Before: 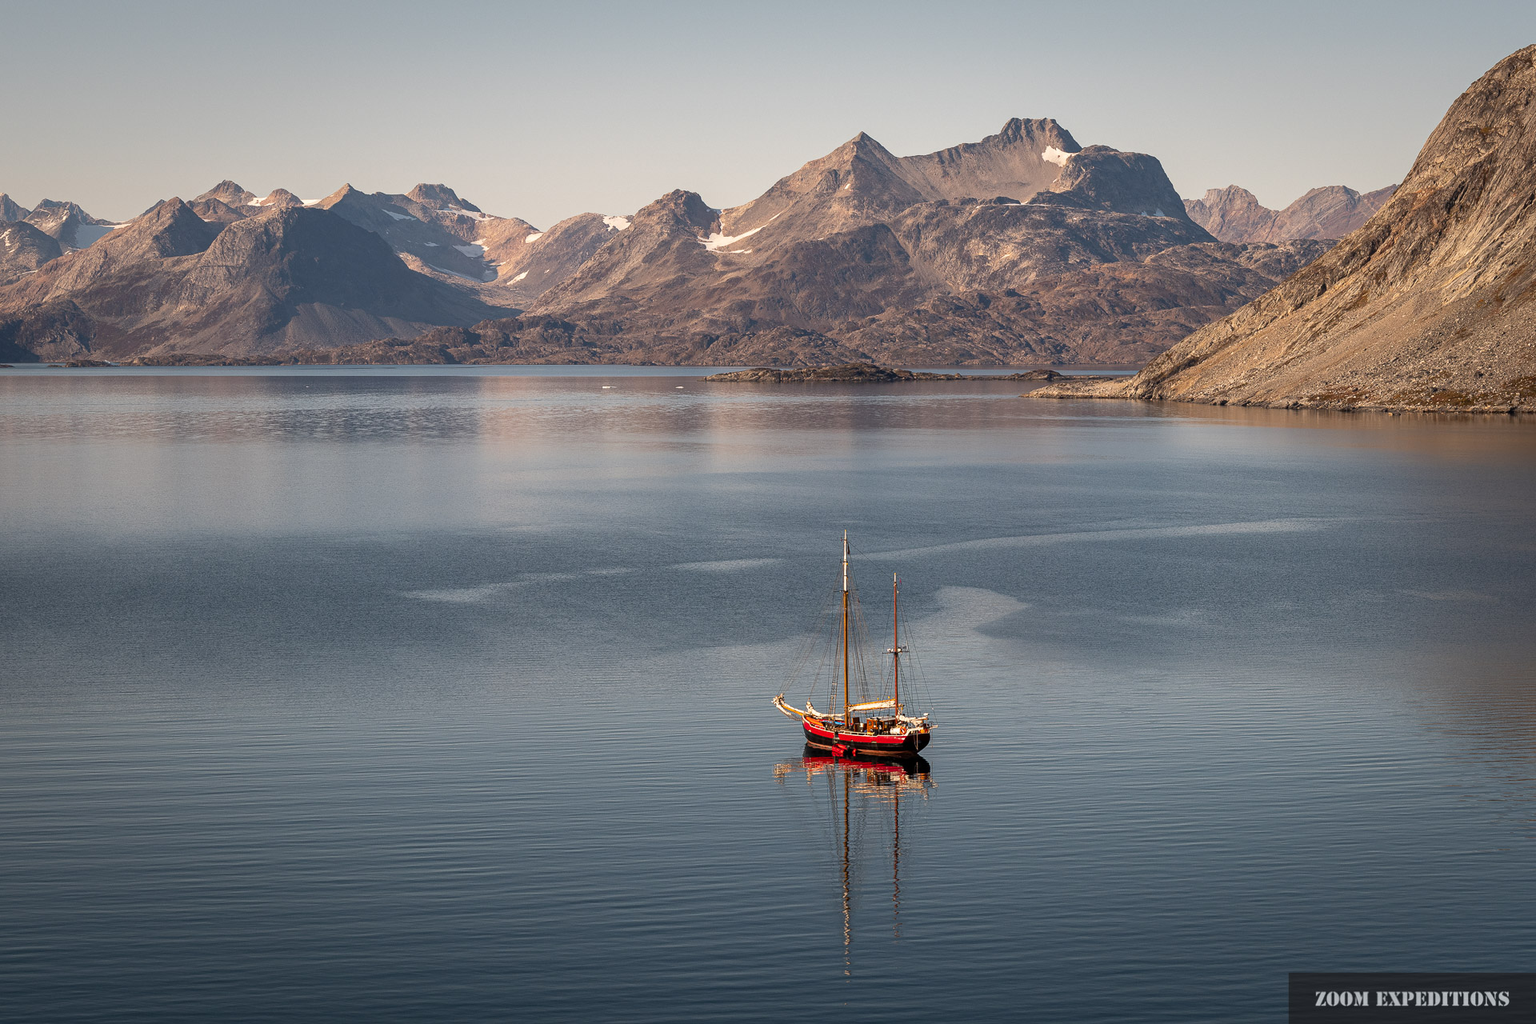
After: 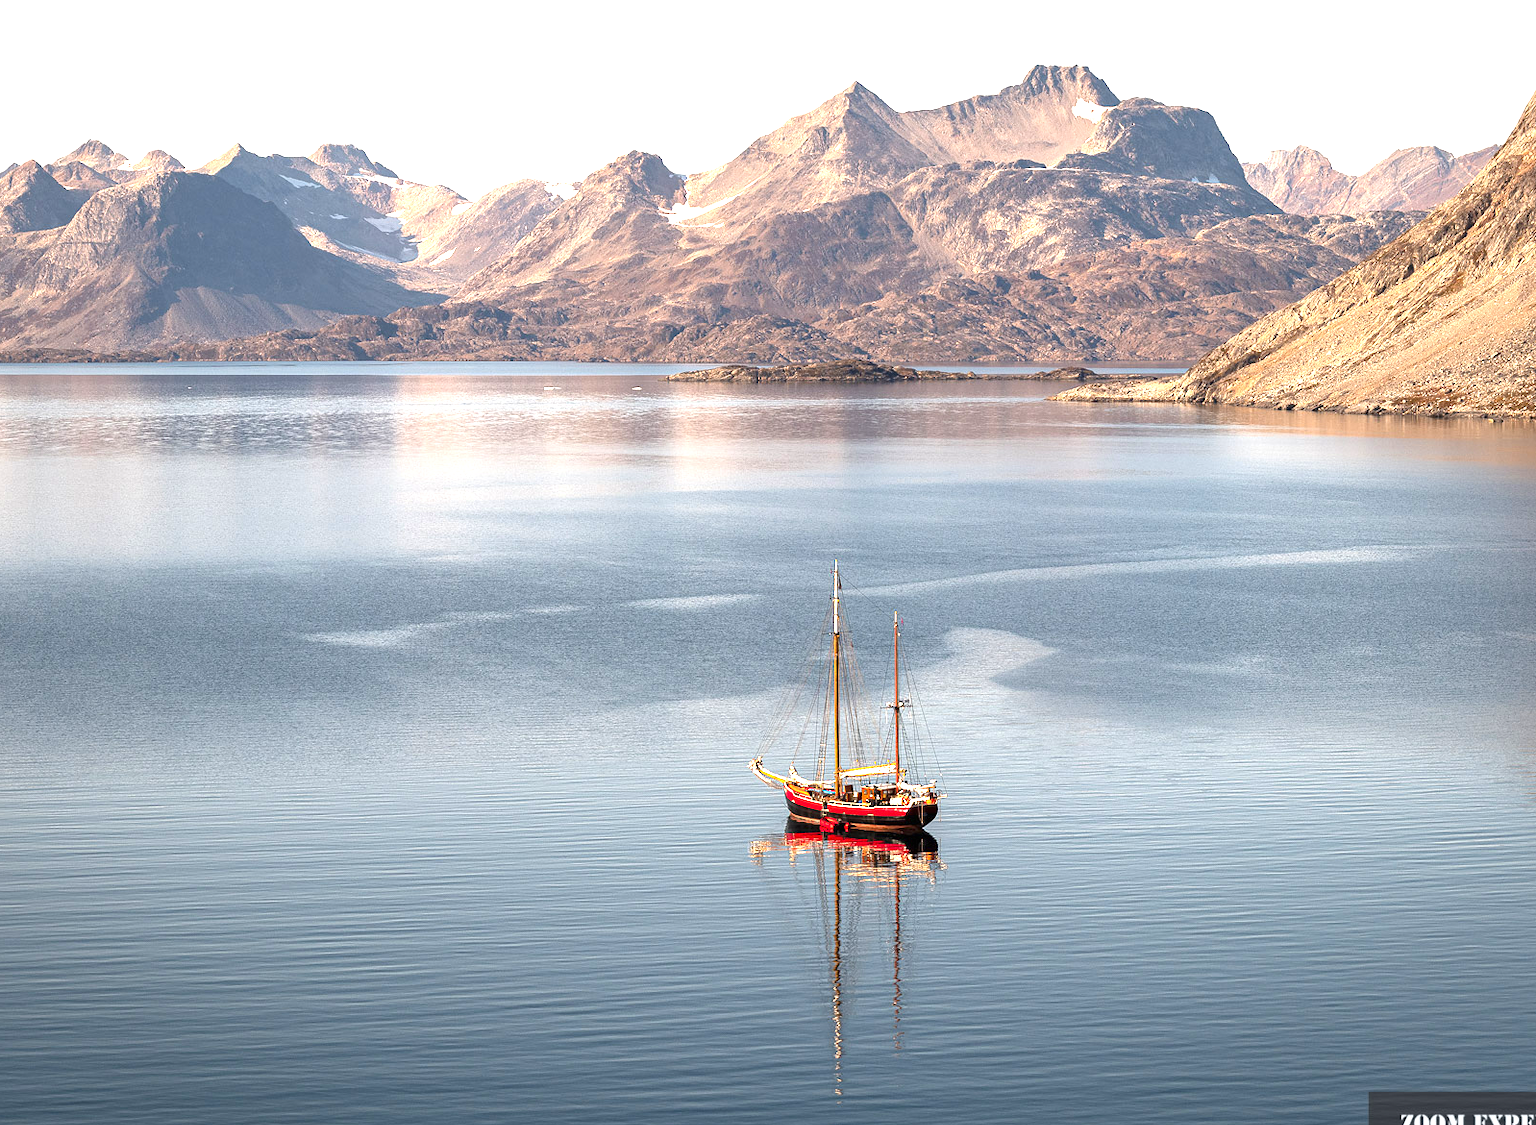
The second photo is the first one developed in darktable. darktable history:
exposure: black level correction 0, exposure 1.385 EV, compensate exposure bias true, compensate highlight preservation false
crop: left 9.774%, top 6.305%, right 6.946%, bottom 2.156%
